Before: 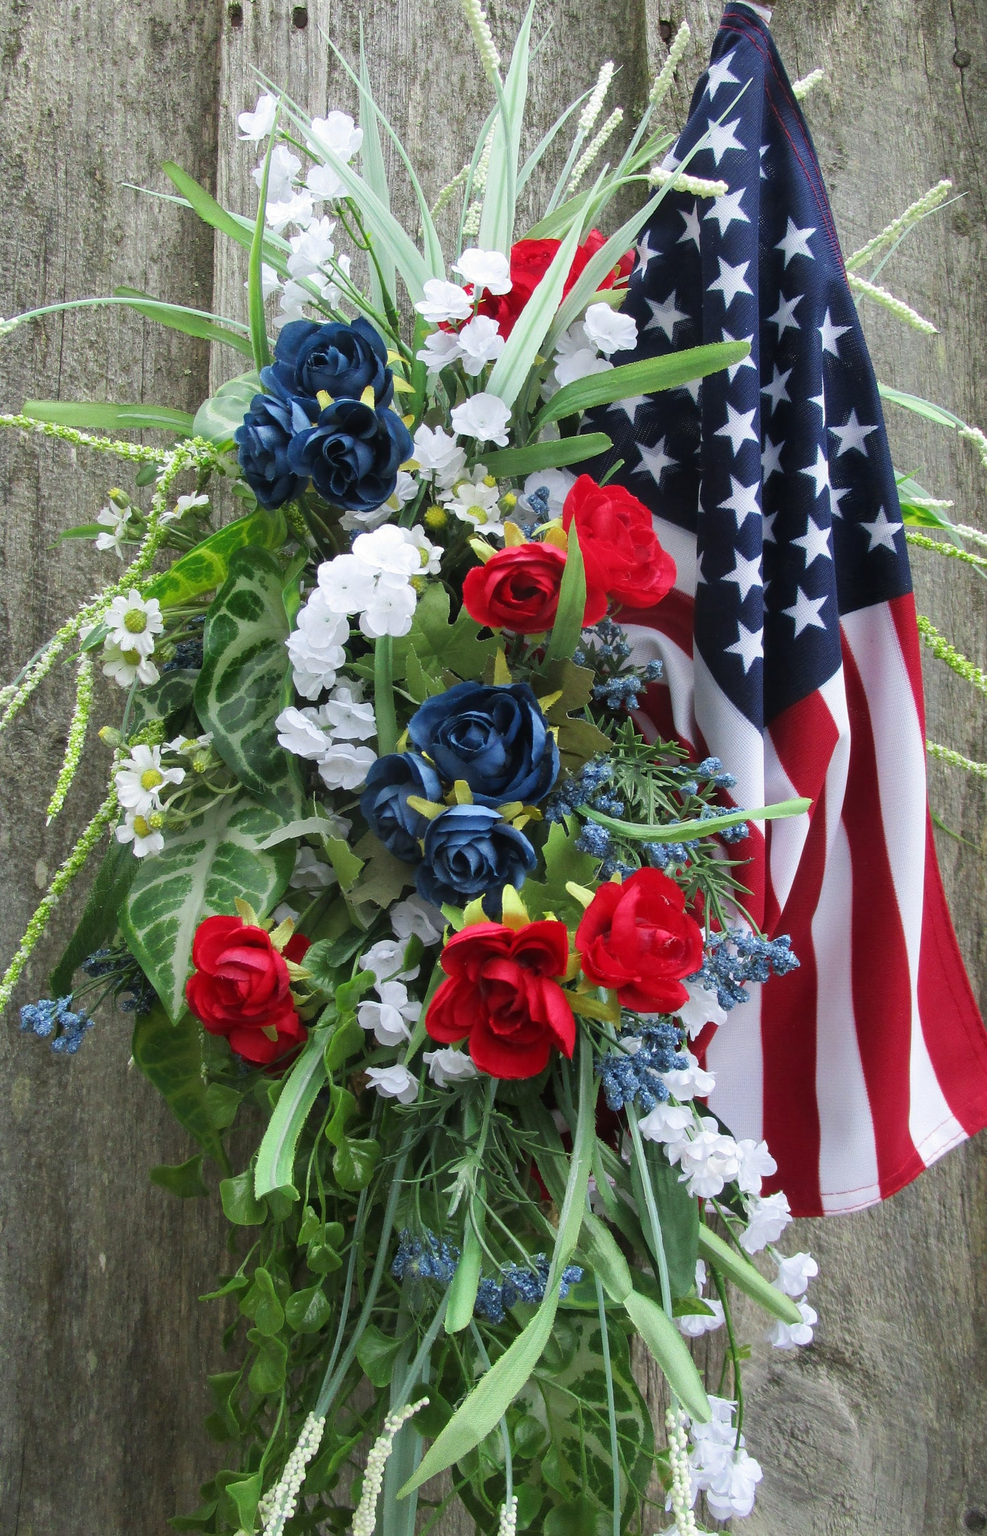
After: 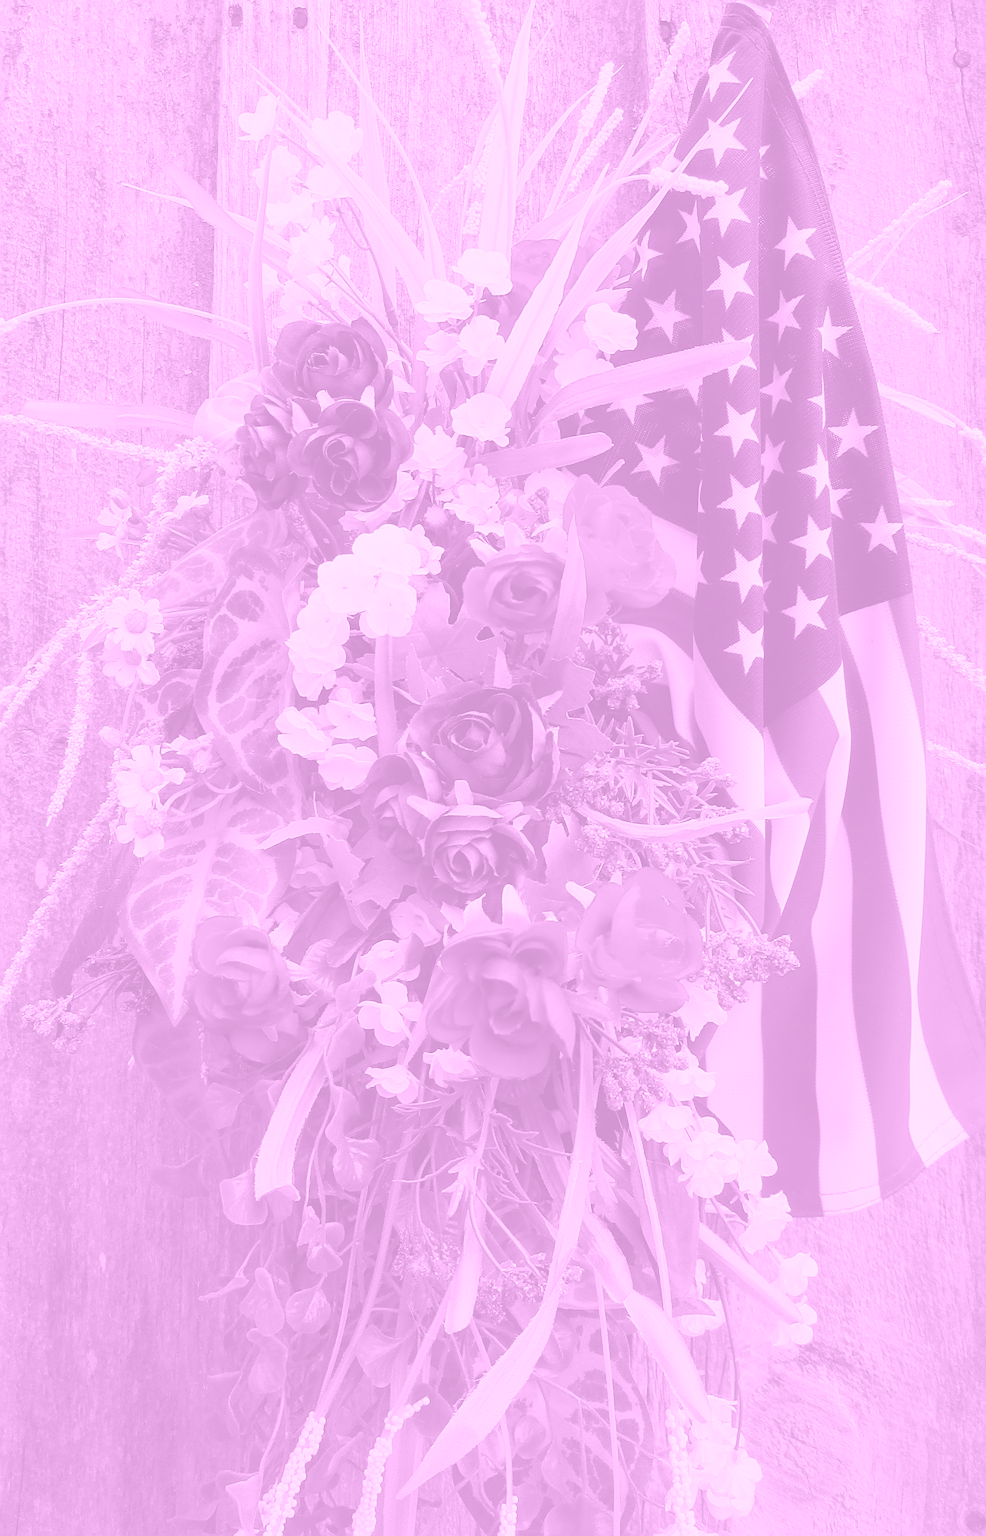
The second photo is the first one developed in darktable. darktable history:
color correction: saturation 0.57
sharpen: on, module defaults
white balance: red 1.004, blue 1.024
colorize: hue 331.2°, saturation 75%, source mix 30.28%, lightness 70.52%, version 1
